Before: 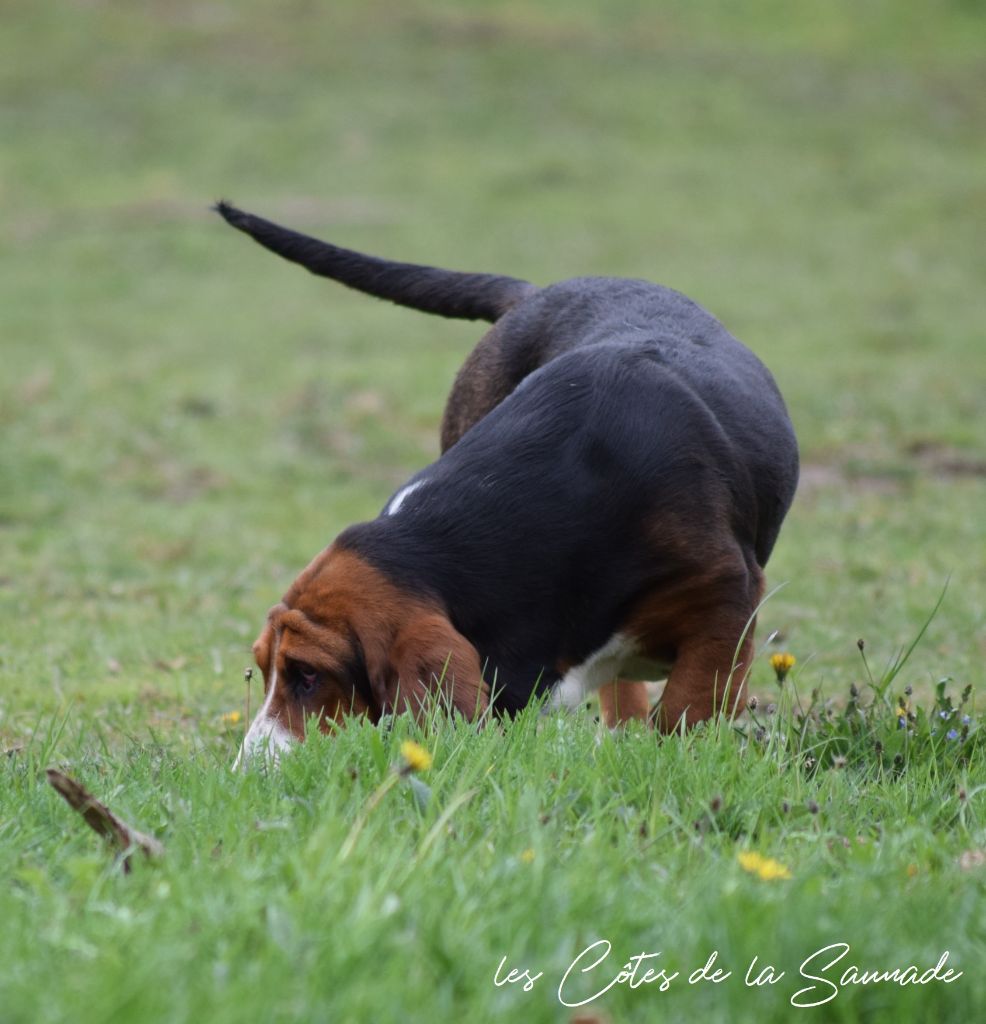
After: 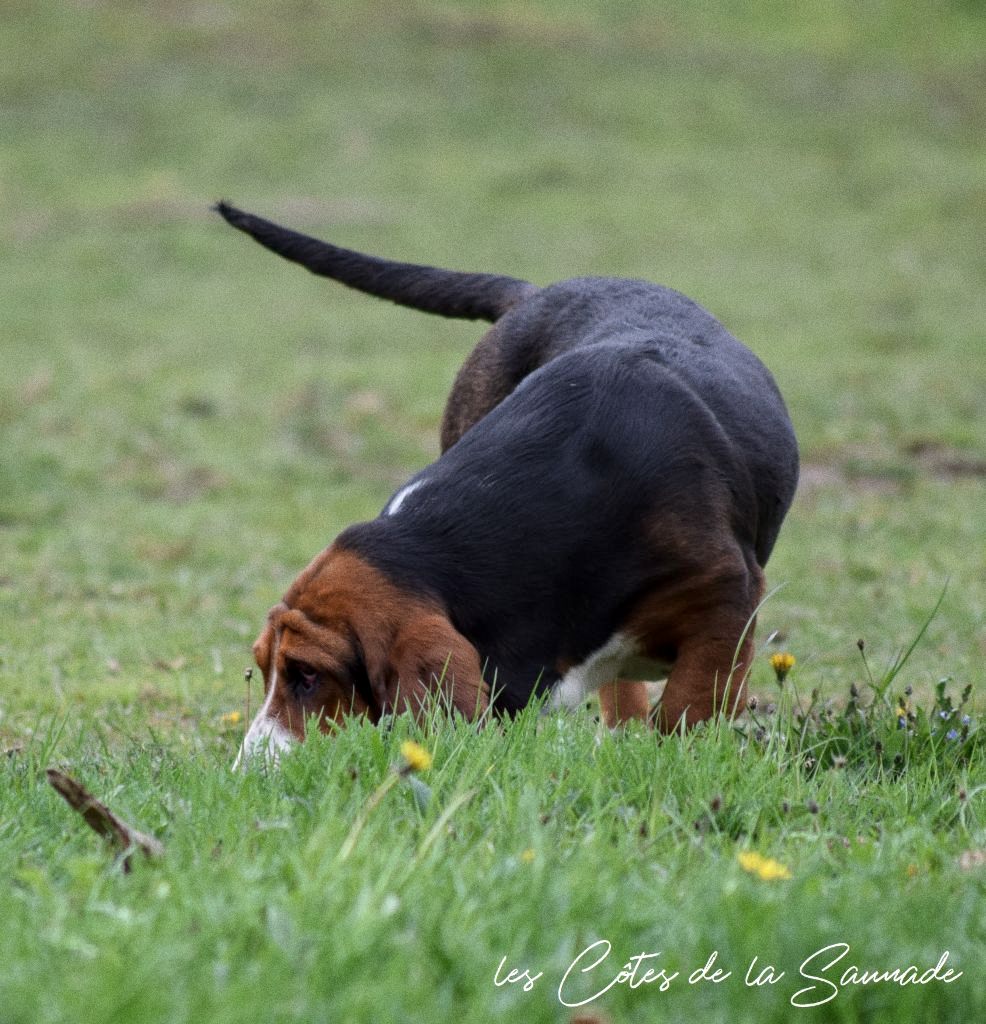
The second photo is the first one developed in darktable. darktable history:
local contrast: on, module defaults
grain: on, module defaults
